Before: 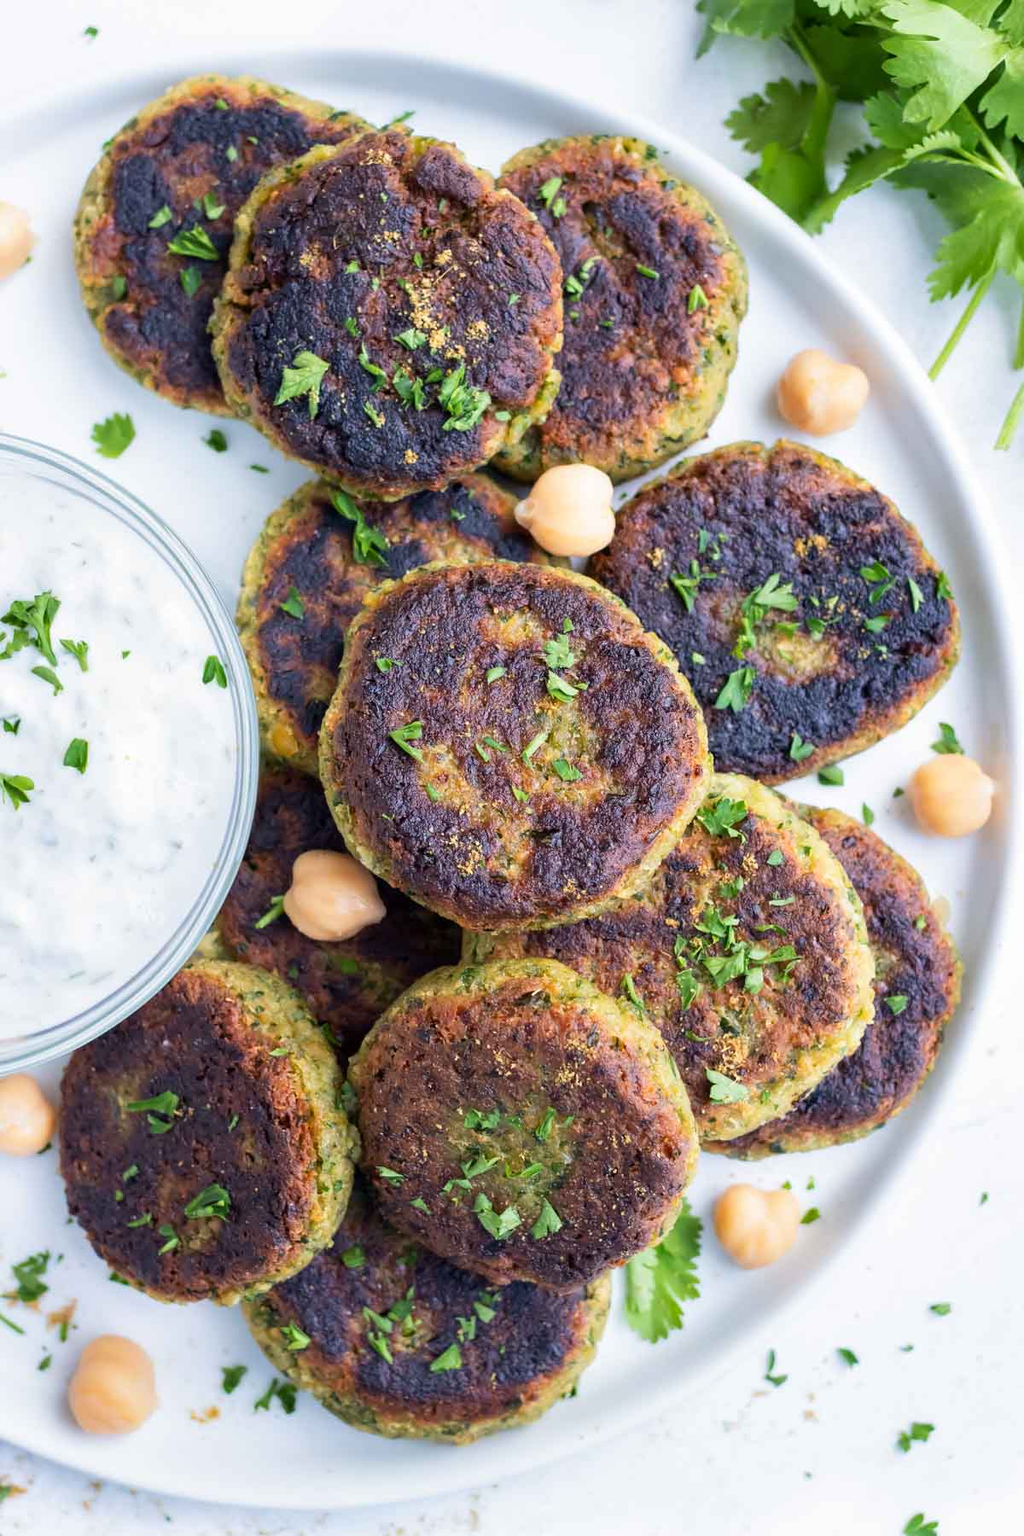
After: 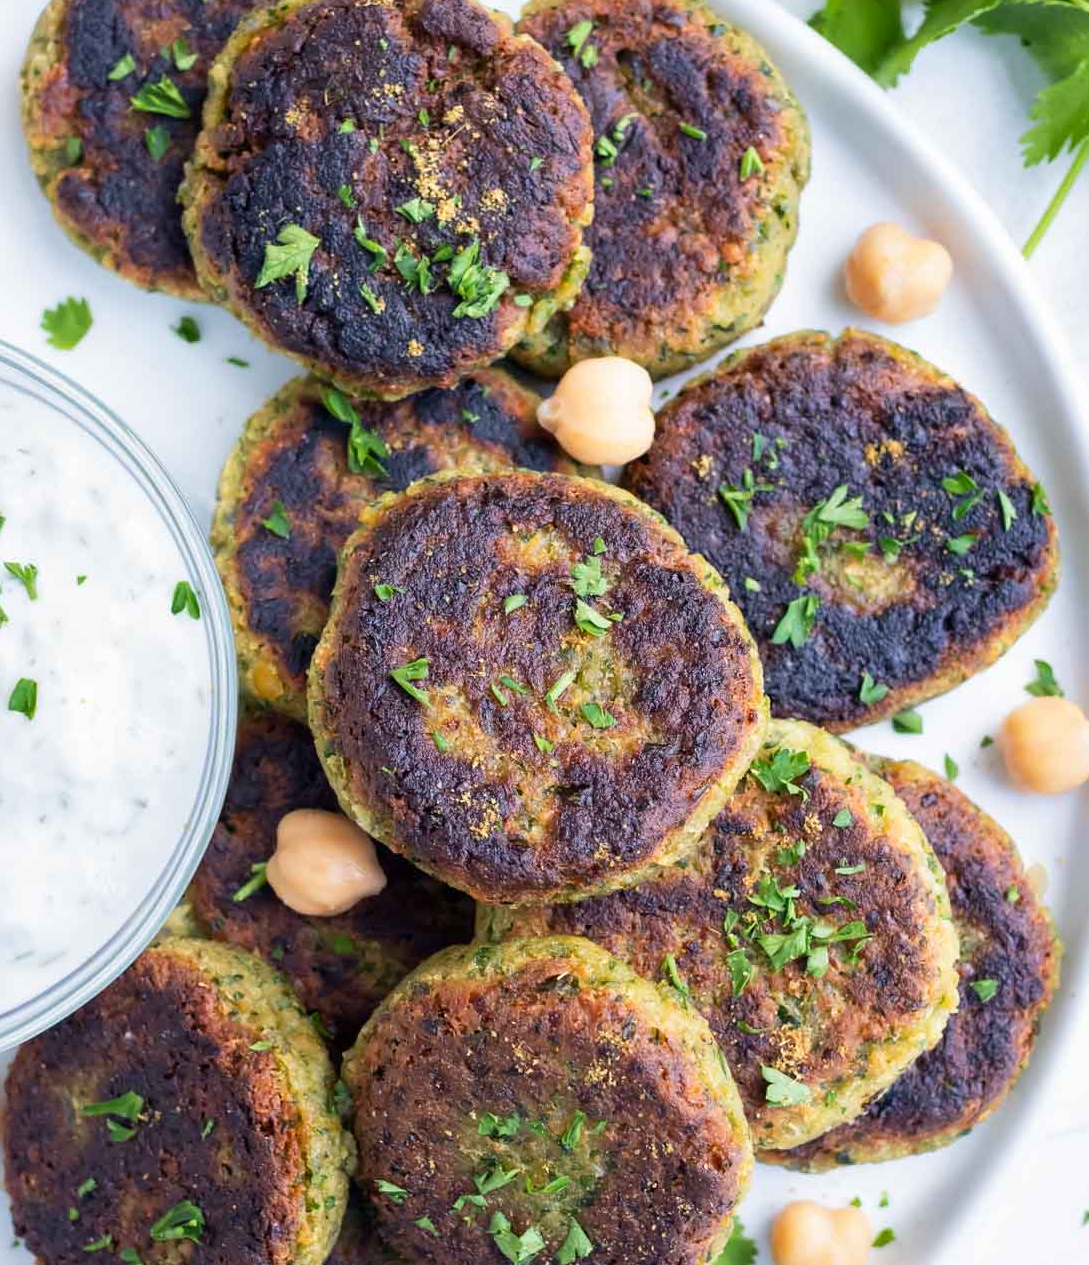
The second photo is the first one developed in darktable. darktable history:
crop: left 5.543%, top 10.403%, right 3.703%, bottom 19.274%
